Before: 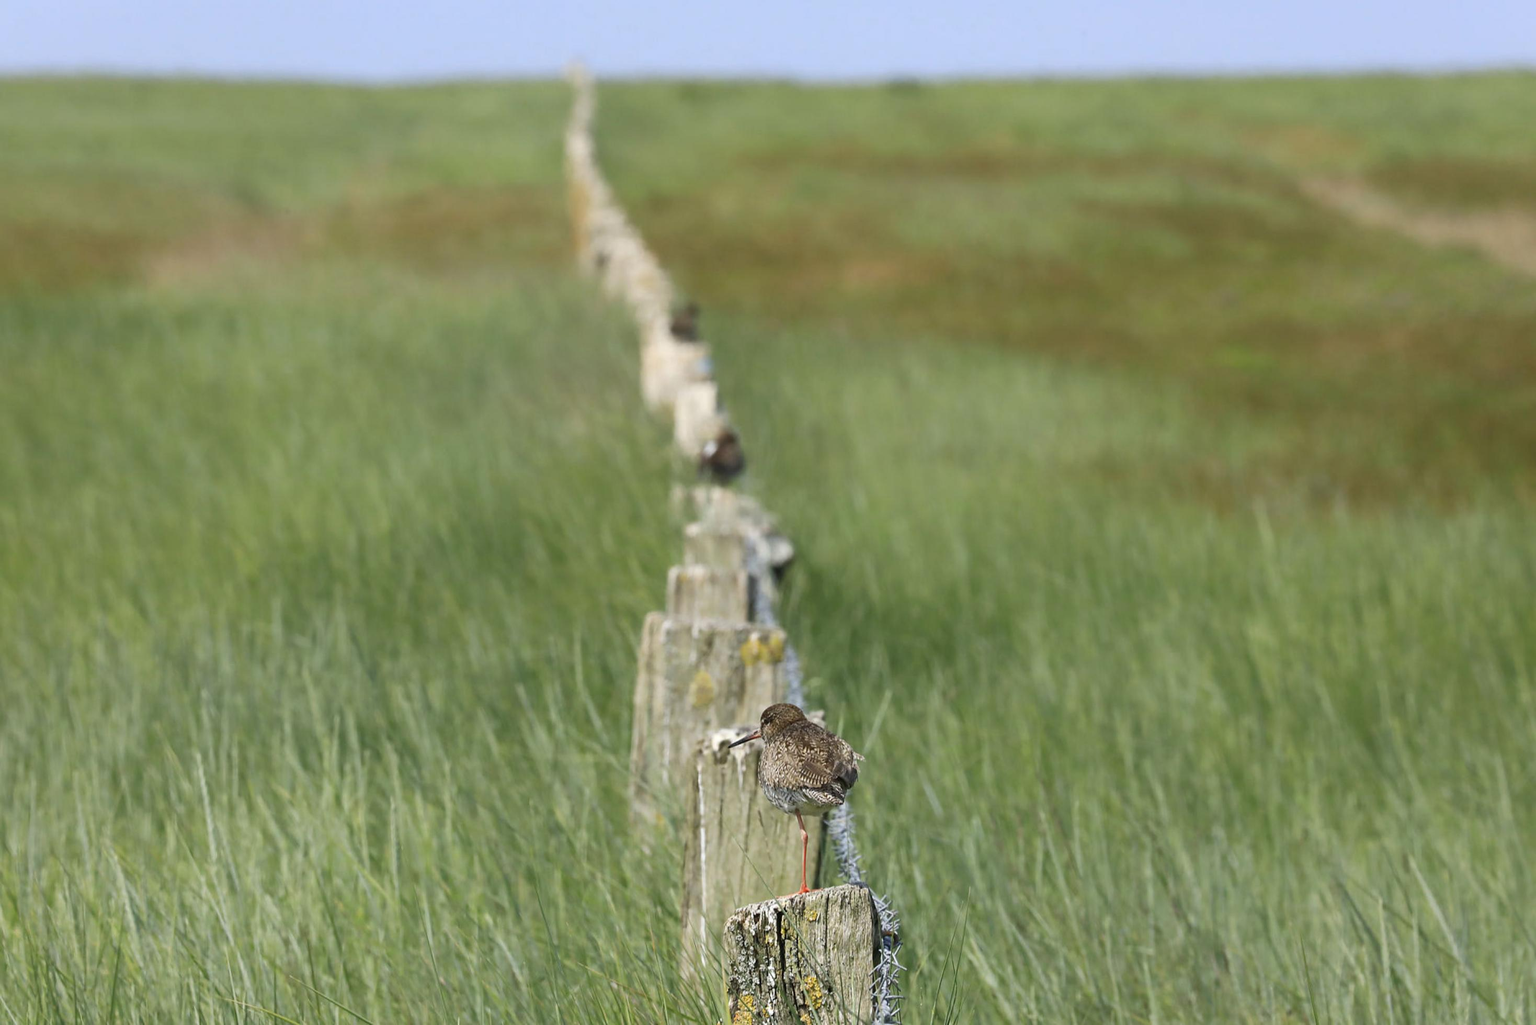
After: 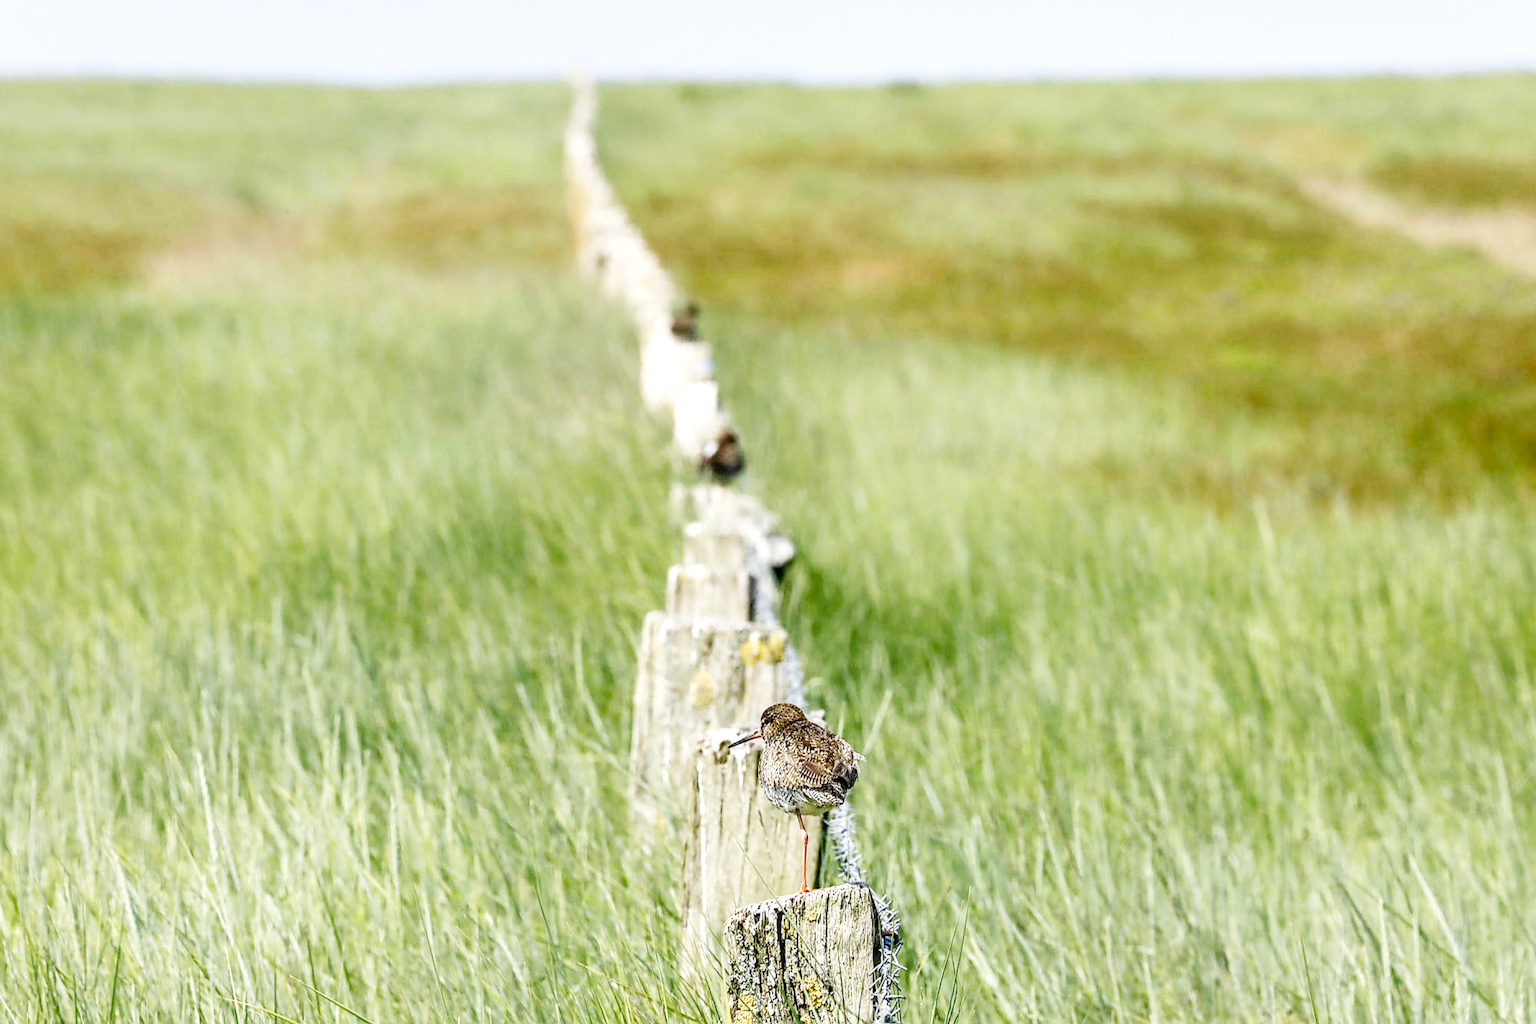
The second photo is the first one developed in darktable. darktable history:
tone curve: curves: ch0 [(0, 0) (0.004, 0) (0.133, 0.071) (0.325, 0.456) (0.832, 0.957) (1, 1)], preserve colors none
sharpen: on, module defaults
local contrast: highlights 22%, detail 150%
